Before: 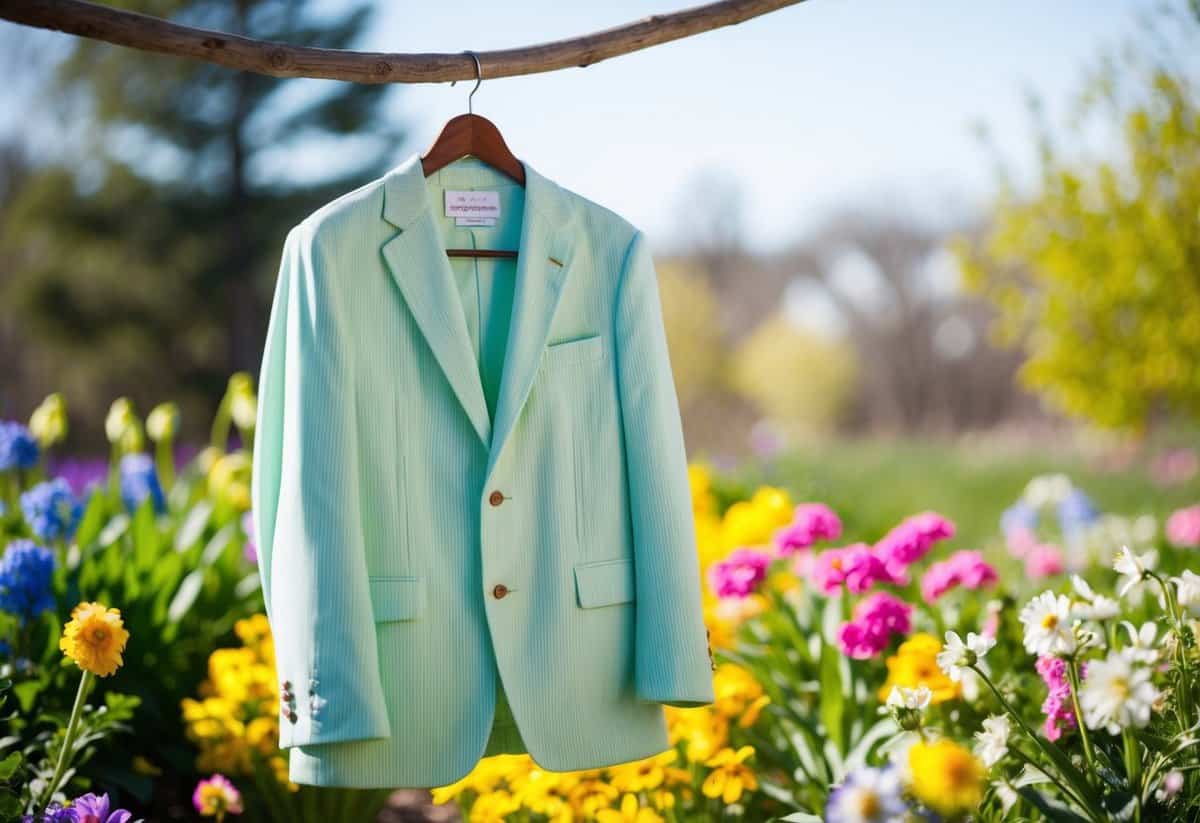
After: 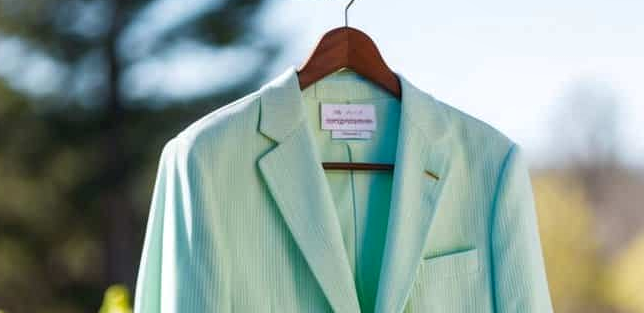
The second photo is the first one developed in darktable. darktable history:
local contrast: highlights 100%, shadows 101%, detail 131%, midtone range 0.2
crop: left 10.37%, top 10.687%, right 35.96%, bottom 51.219%
